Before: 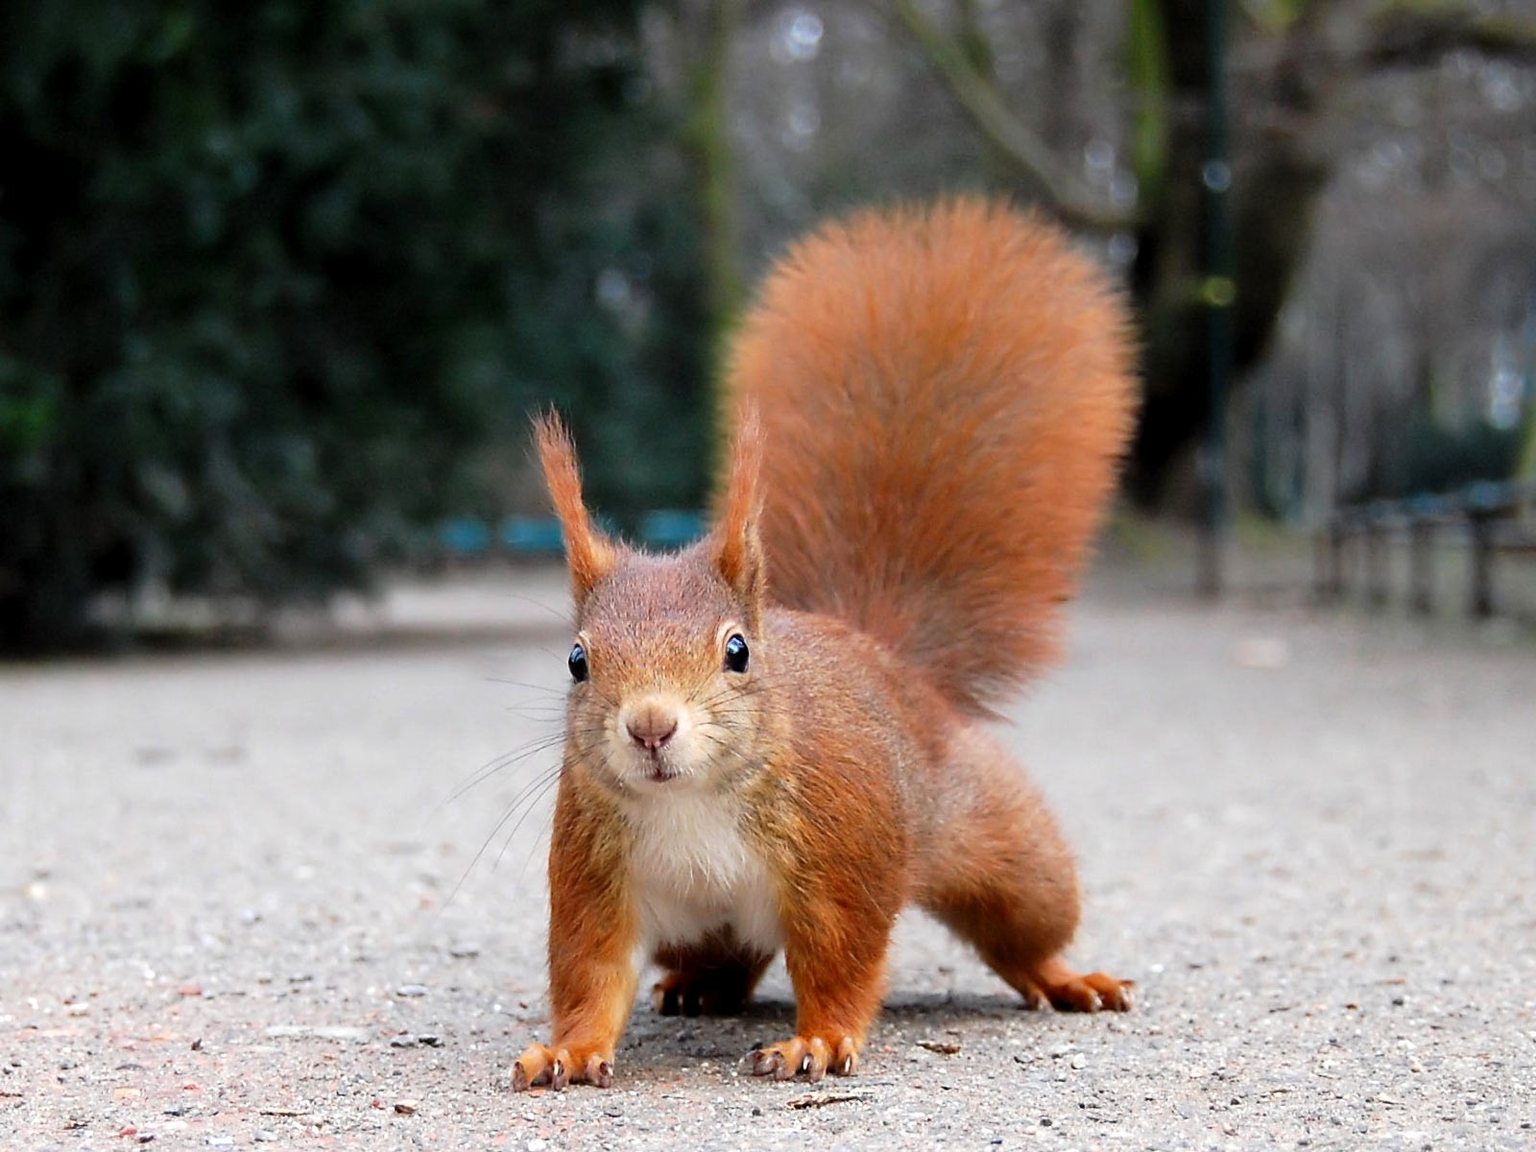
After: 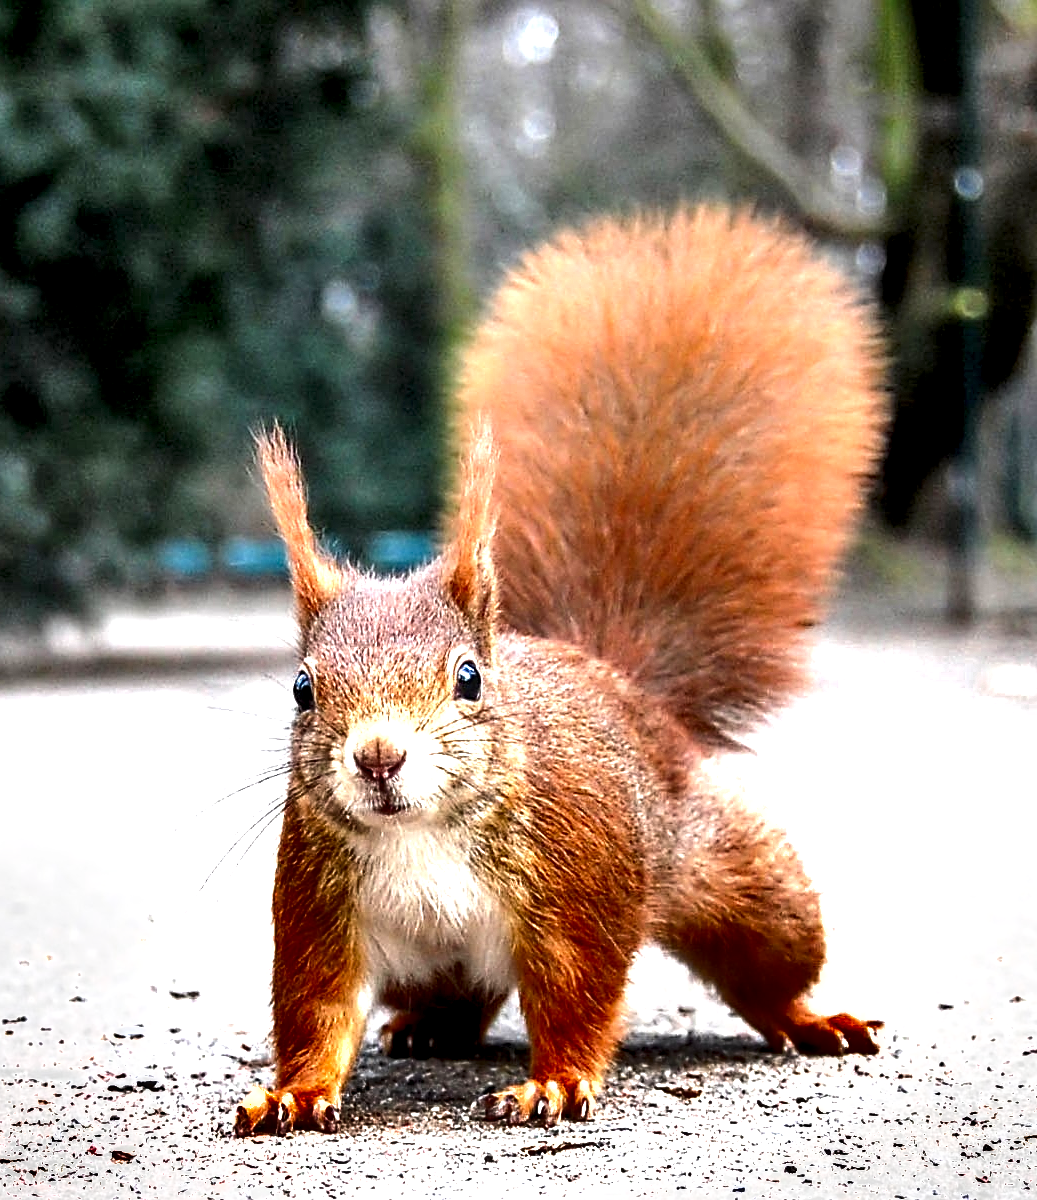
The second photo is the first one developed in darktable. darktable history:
shadows and highlights: radius 117.01, shadows 41.93, highlights -62.32, soften with gaussian
local contrast: highlights 60%, shadows 59%, detail 160%
crop and rotate: left 18.719%, right 16.445%
sharpen: on, module defaults
exposure: black level correction 0, exposure 1 EV, compensate highlight preservation false
